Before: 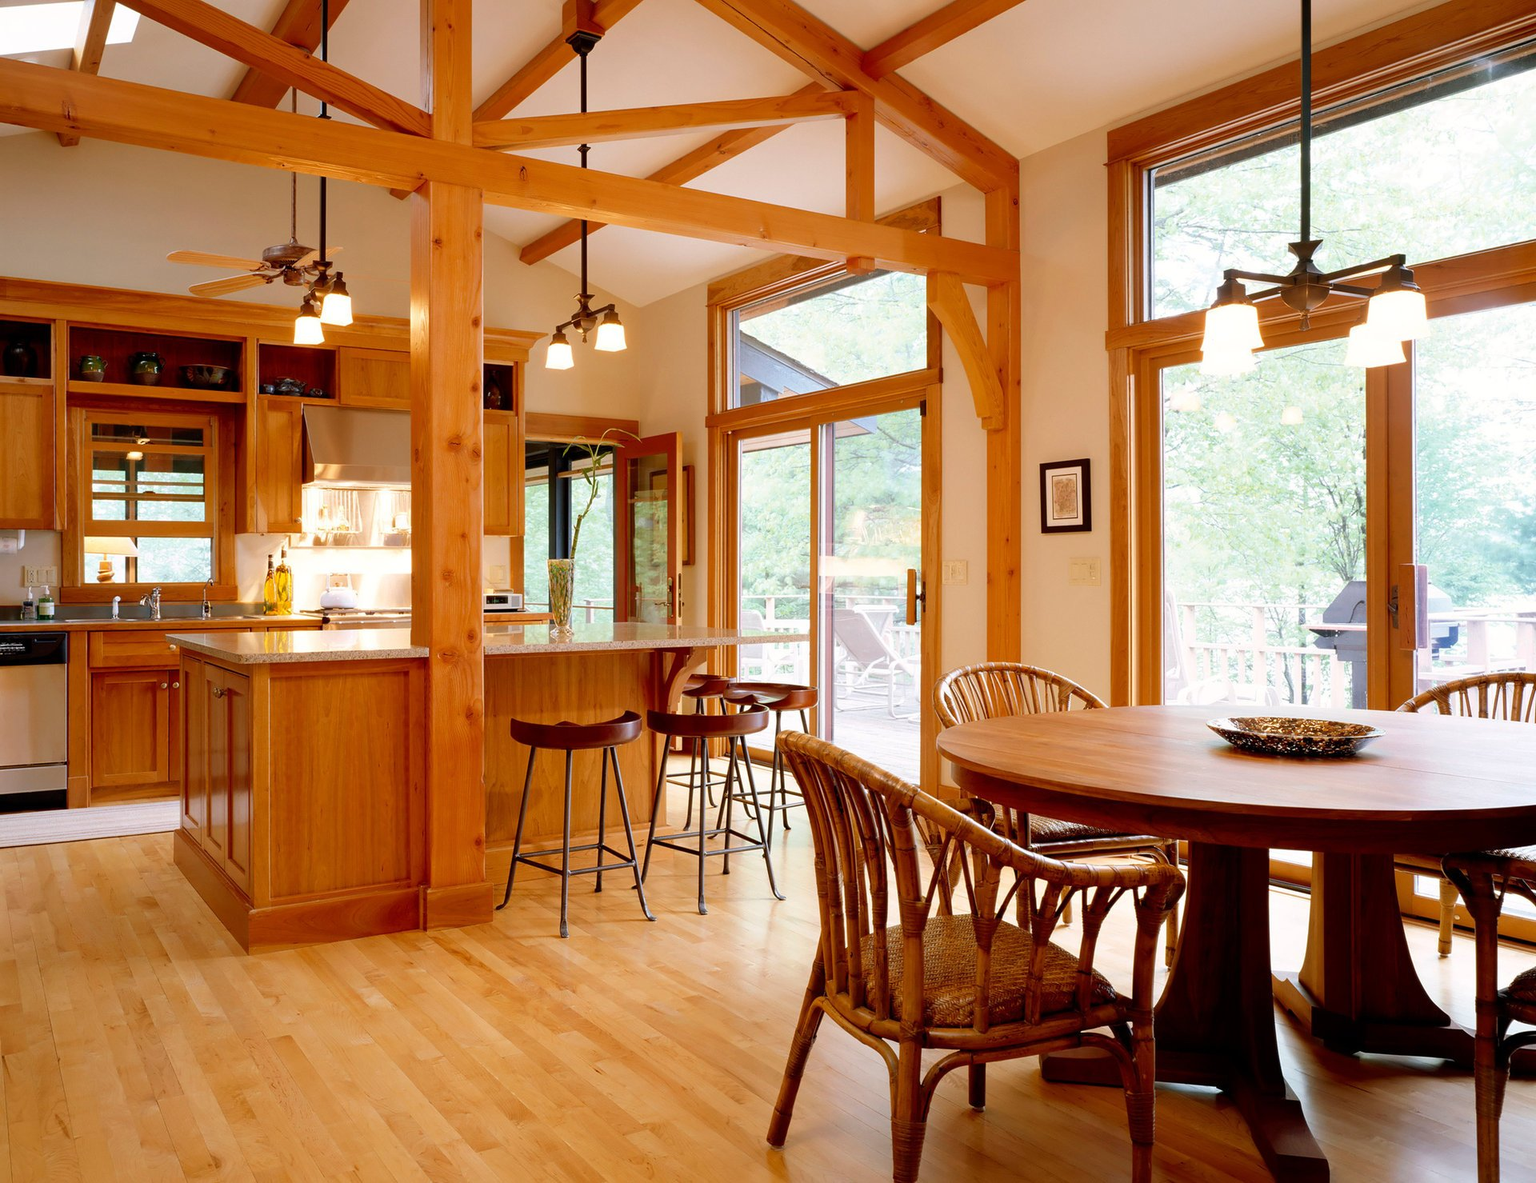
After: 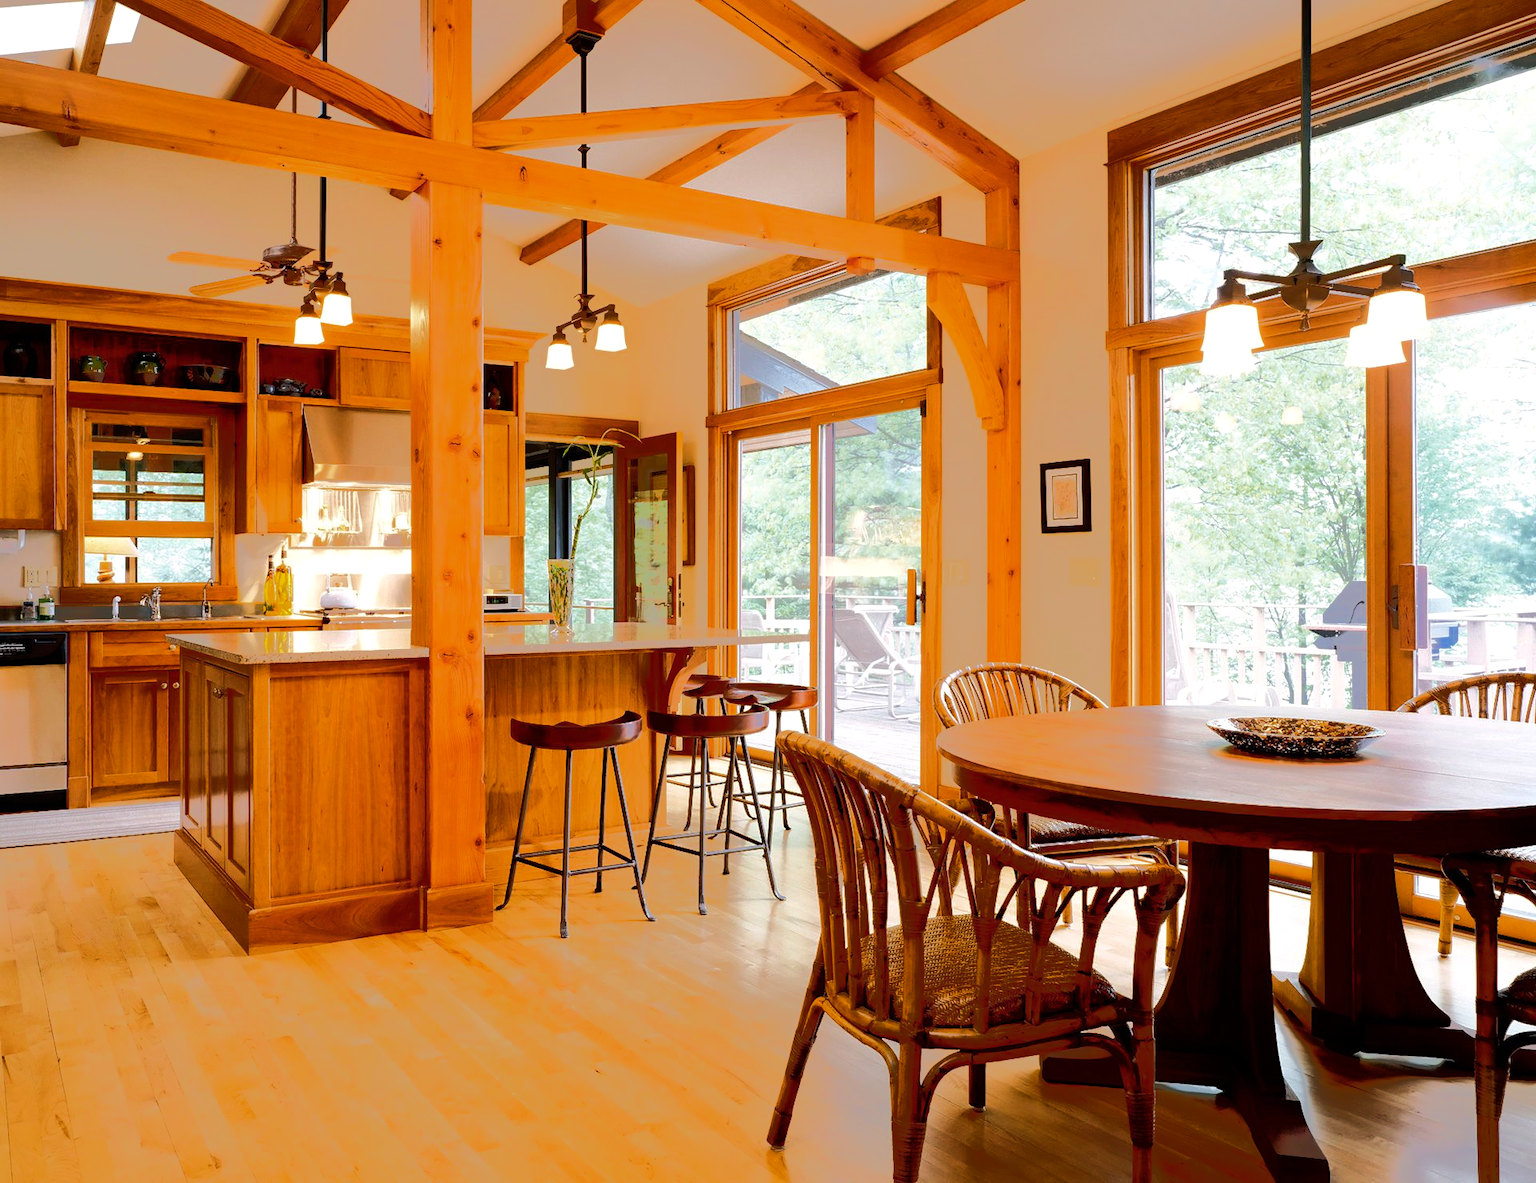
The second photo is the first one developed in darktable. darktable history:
tone equalizer: -7 EV -0.628 EV, -6 EV 1.03 EV, -5 EV -0.486 EV, -4 EV 0.422 EV, -3 EV 0.414 EV, -2 EV 0.169 EV, -1 EV -0.175 EV, +0 EV -0.378 EV, edges refinement/feathering 500, mask exposure compensation -1.57 EV, preserve details no
color balance rgb: power › luminance -3.719%, power › hue 143.51°, perceptual saturation grading › global saturation 0.419%, global vibrance 24.781%
